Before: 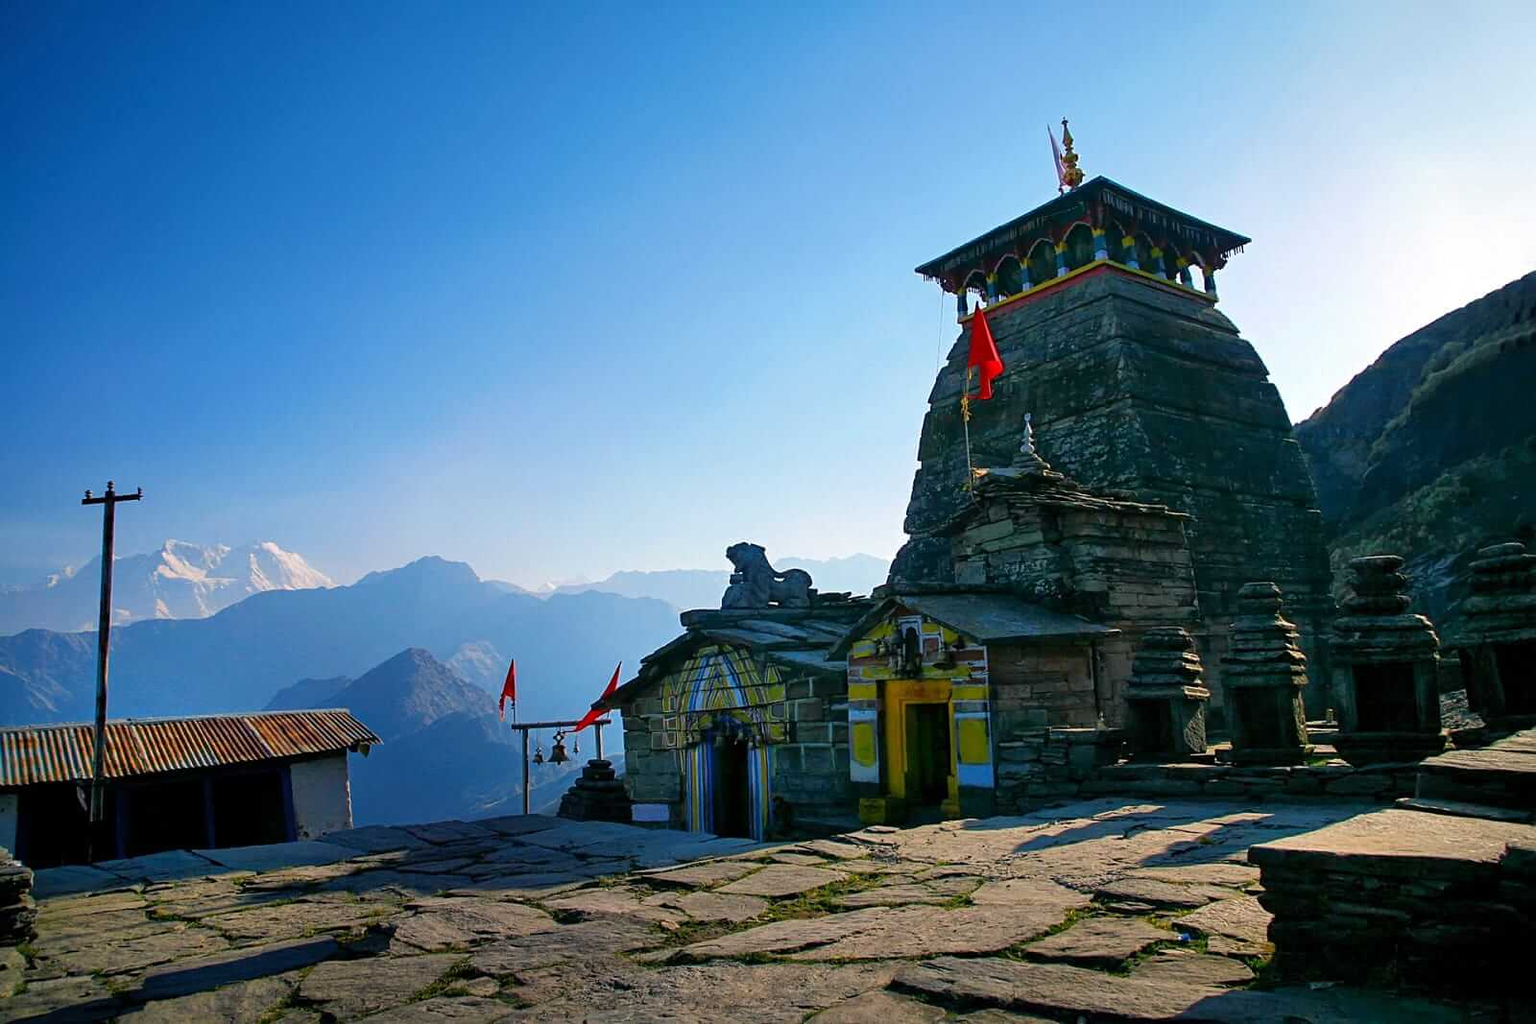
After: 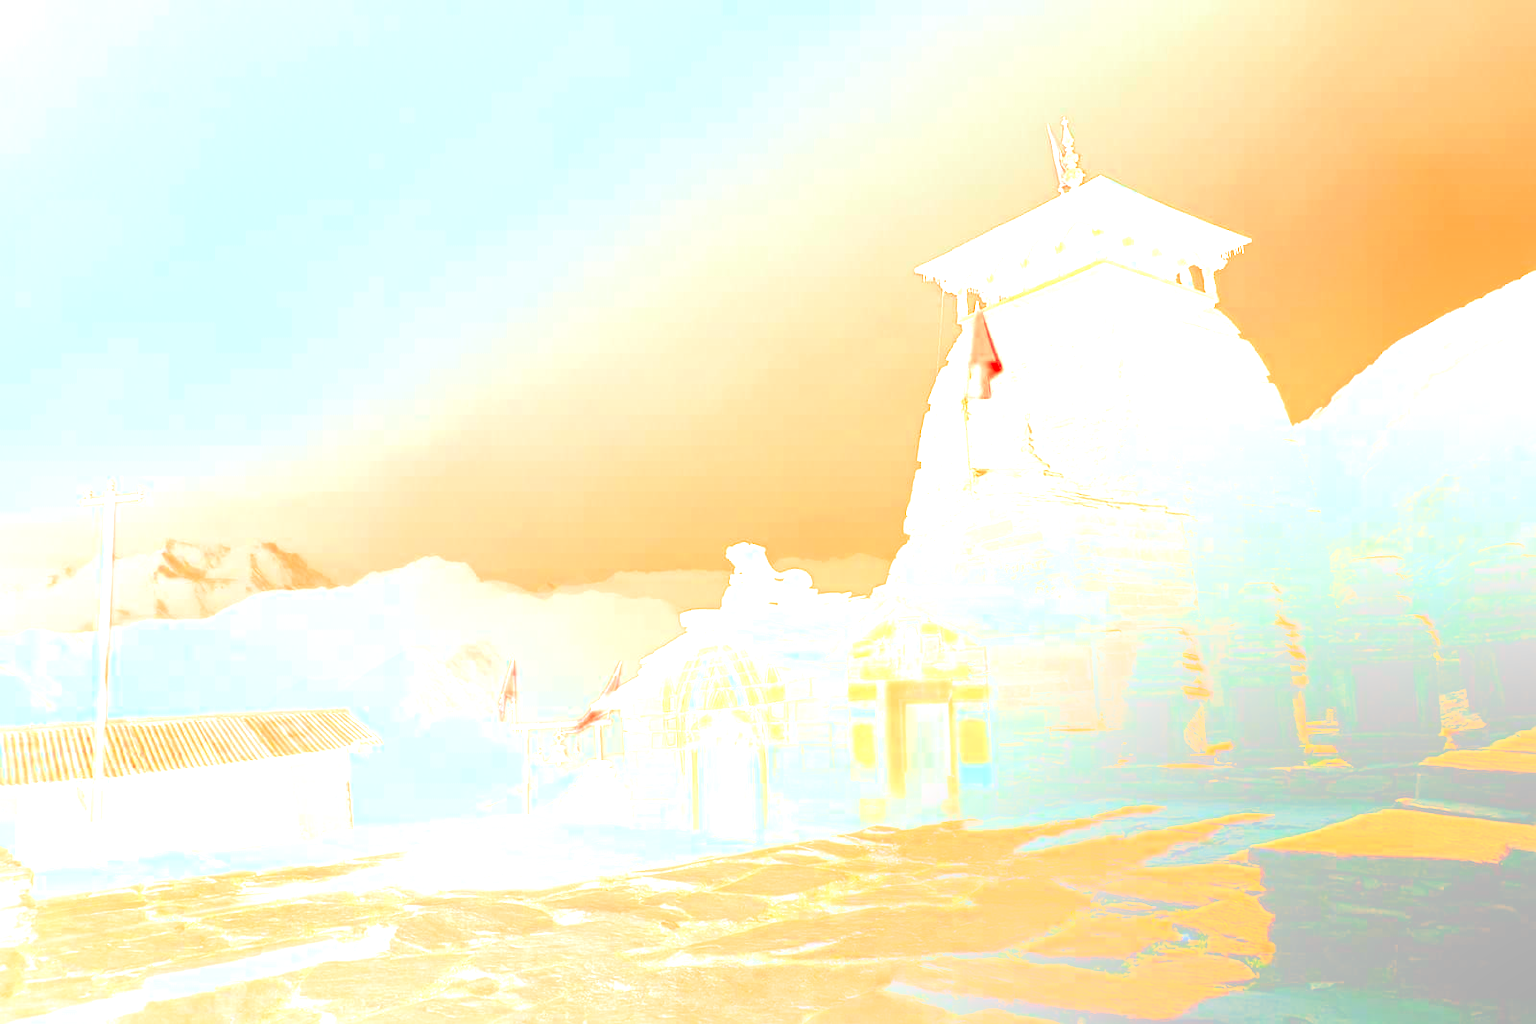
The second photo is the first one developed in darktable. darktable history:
white balance: red 1.467, blue 0.684
bloom: size 85%, threshold 5%, strength 85%
exposure: black level correction 0, exposure 1.1 EV, compensate exposure bias true, compensate highlight preservation false
